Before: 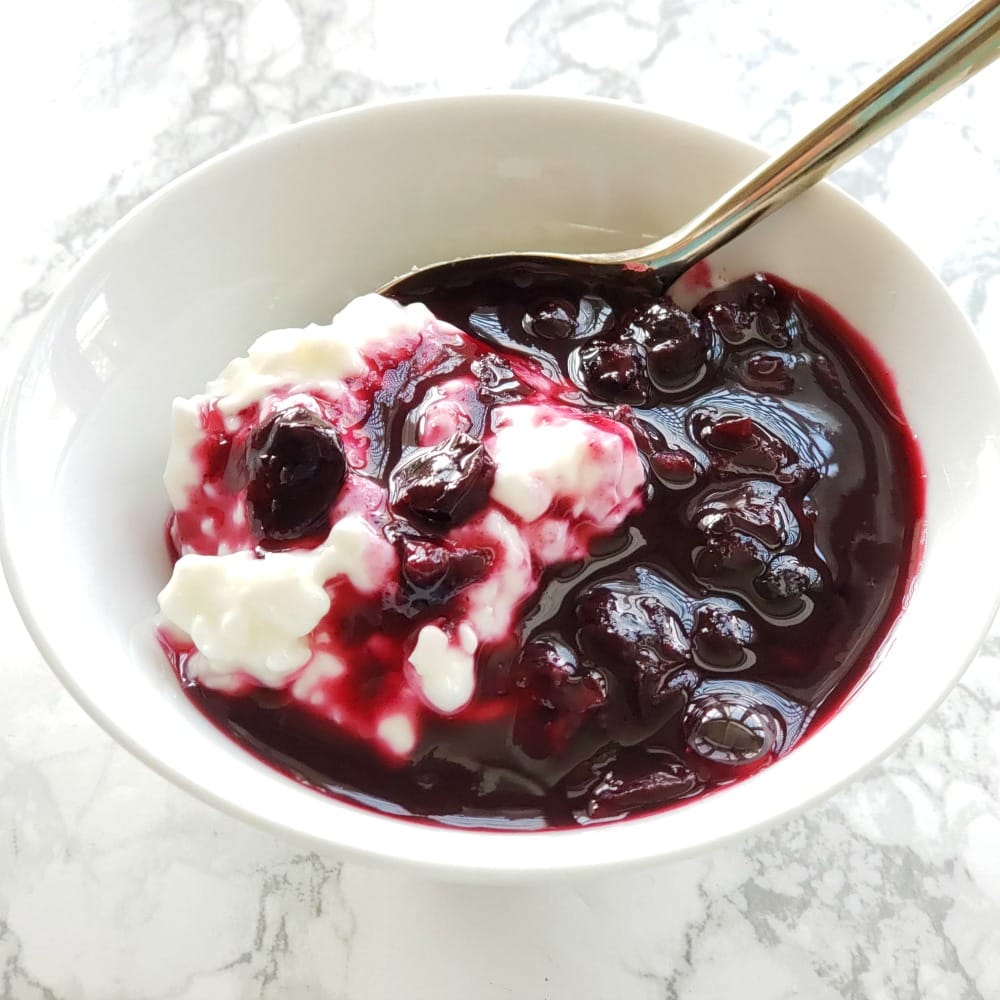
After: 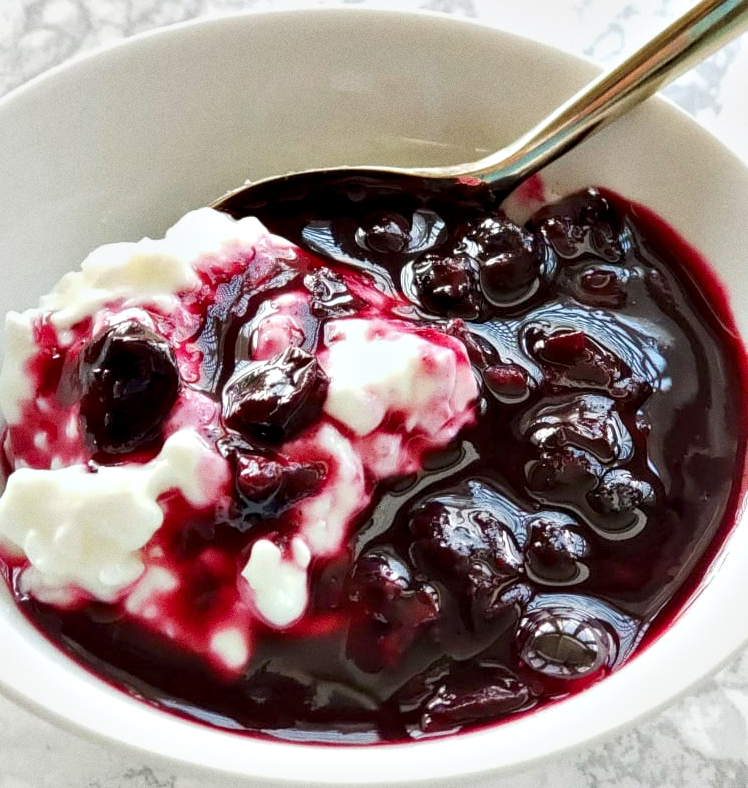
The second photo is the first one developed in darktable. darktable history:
crop: left 16.768%, top 8.653%, right 8.362%, bottom 12.485%
grain: coarseness 0.09 ISO
exposure: black level correction 0.001, exposure -0.2 EV, compensate highlight preservation false
contrast equalizer: octaves 7, y [[0.528, 0.548, 0.563, 0.562, 0.546, 0.526], [0.55 ×6], [0 ×6], [0 ×6], [0 ×6]]
